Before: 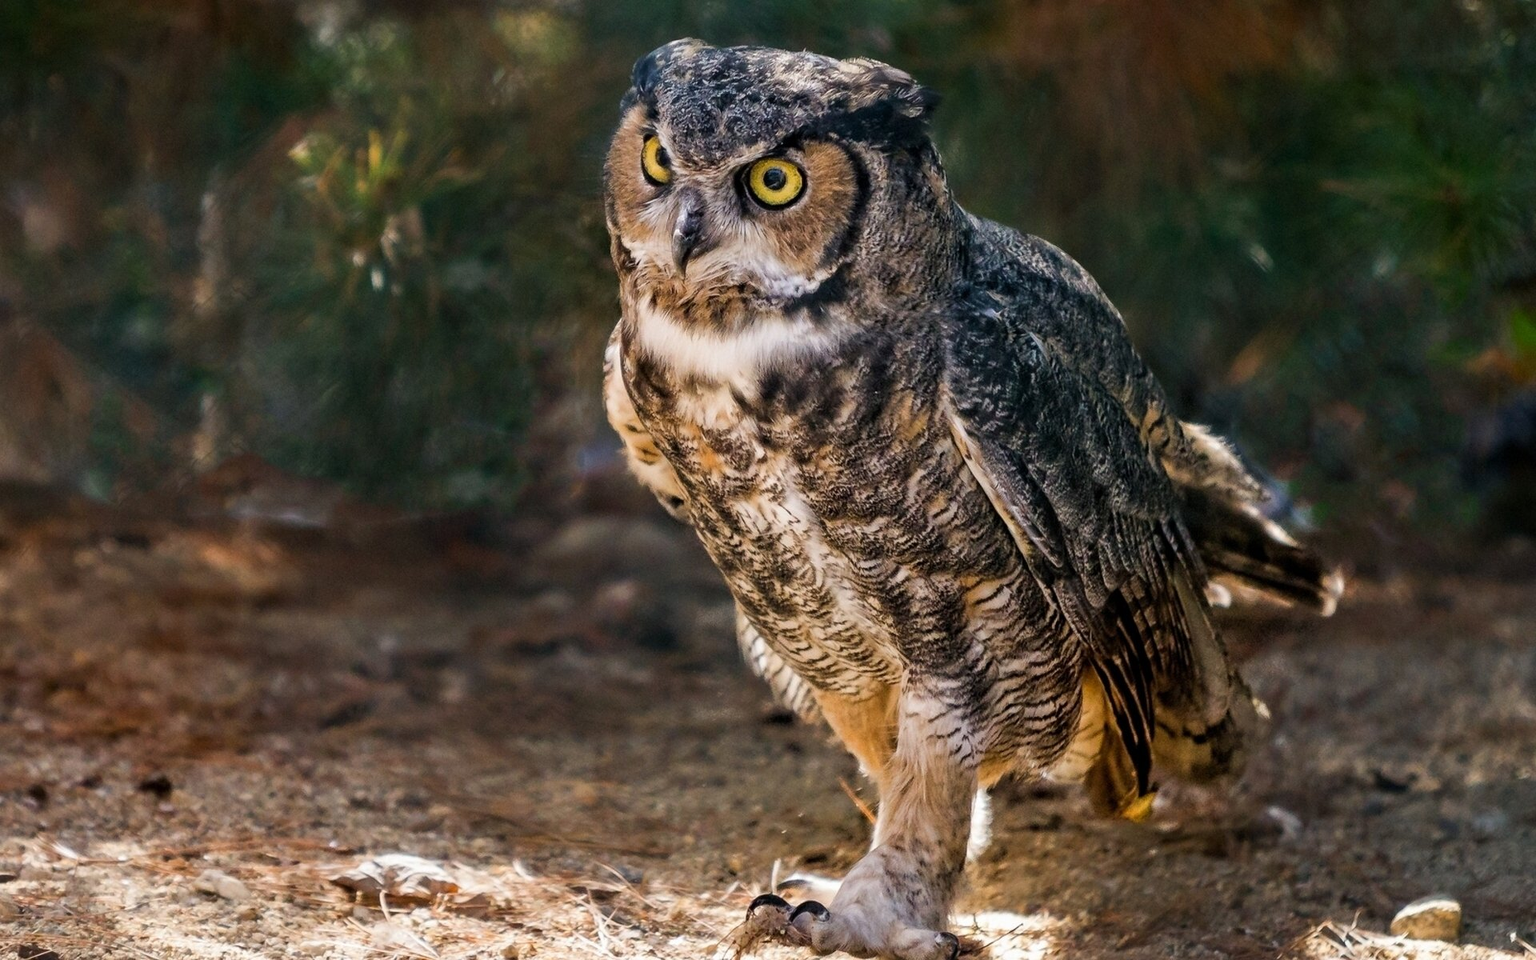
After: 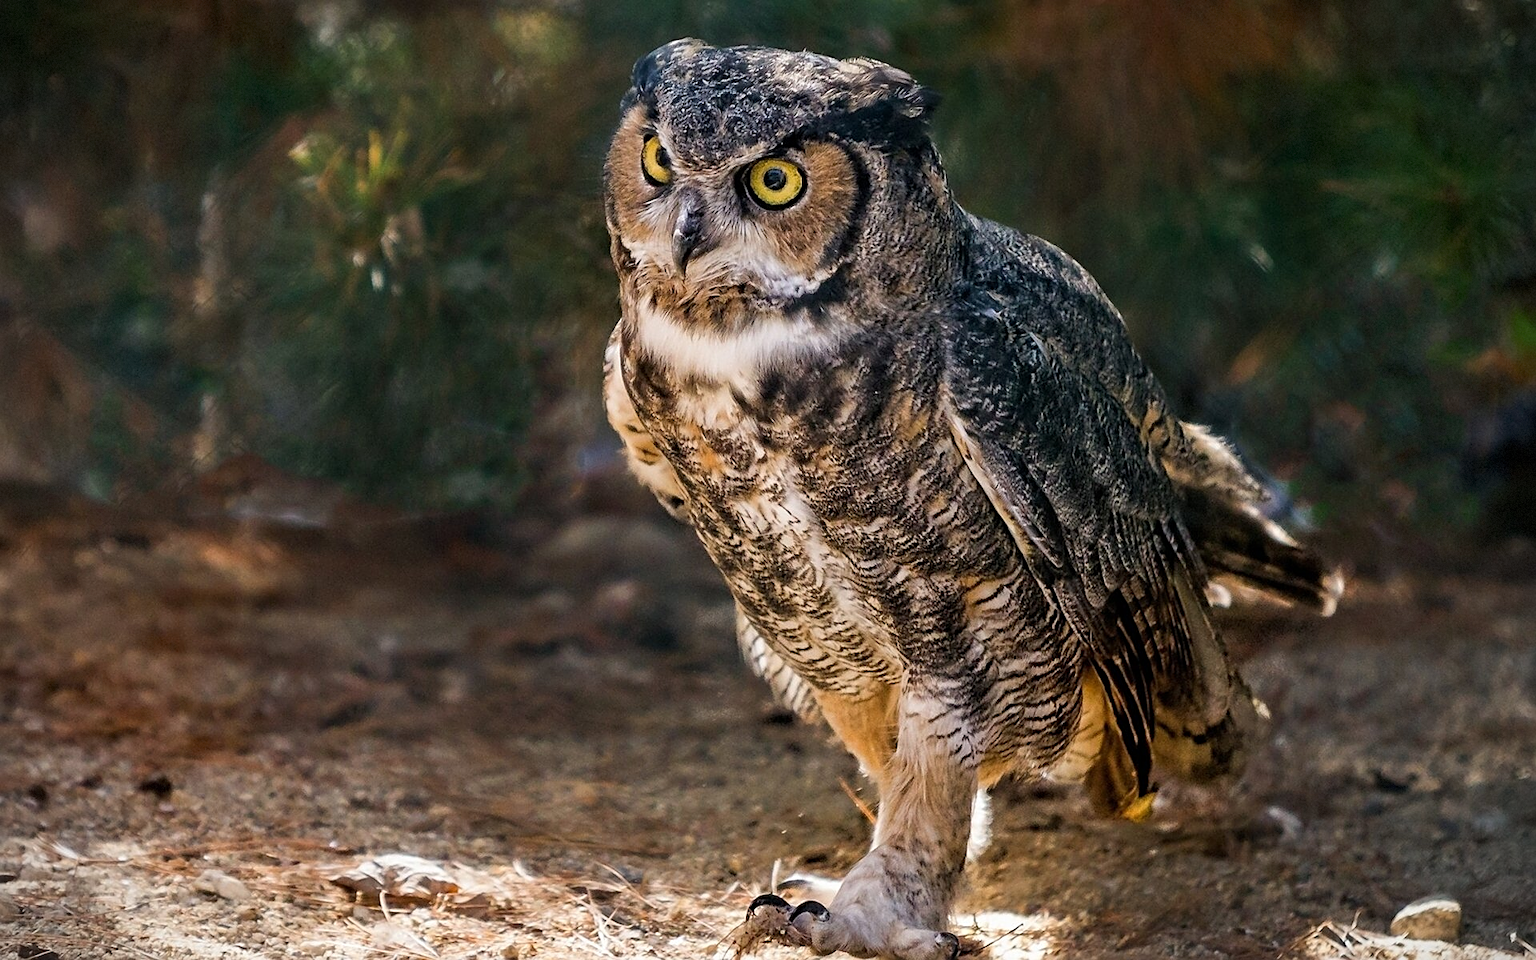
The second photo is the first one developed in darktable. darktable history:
vignetting: fall-off radius 62.64%, brightness -0.575, dithering 8-bit output, unbound false
sharpen: on, module defaults
